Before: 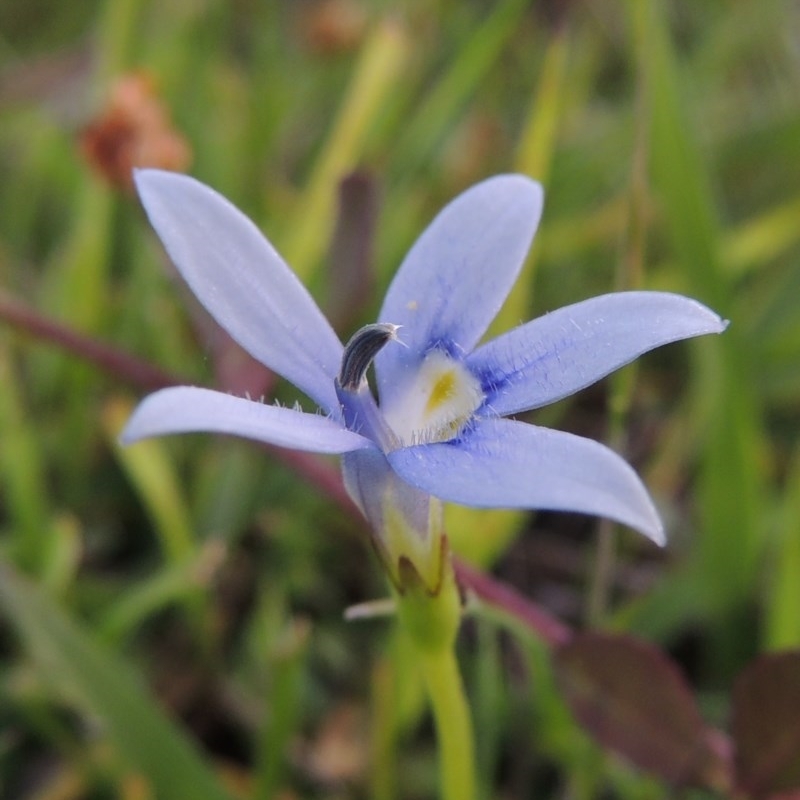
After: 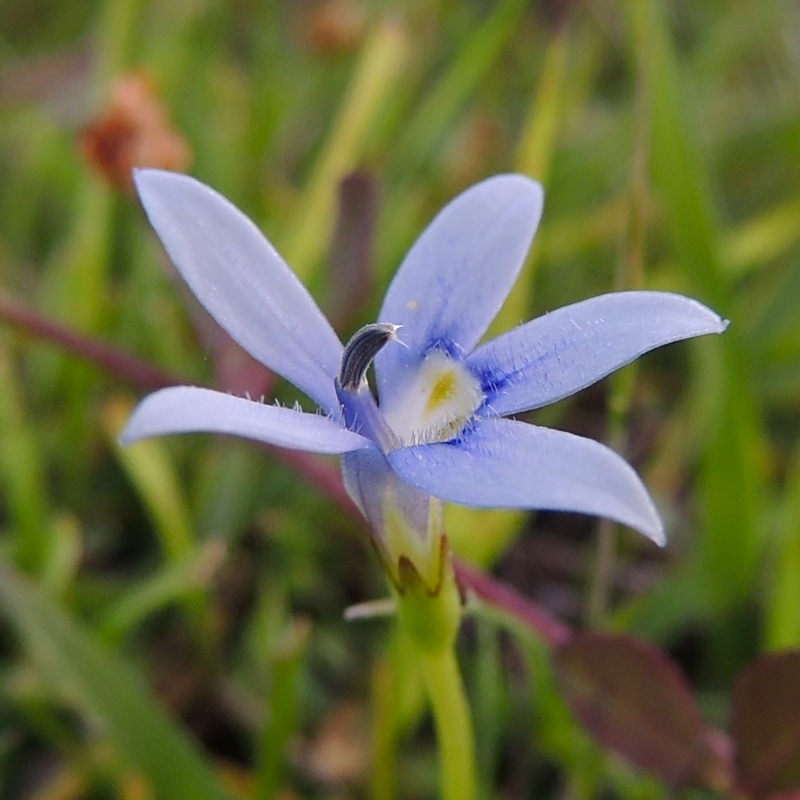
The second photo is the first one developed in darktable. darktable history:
sharpen: on, module defaults
color balance rgb: perceptual saturation grading › global saturation 0.178%, perceptual saturation grading › highlights -15.343%, perceptual saturation grading › shadows 23.922%, global vibrance 20%
